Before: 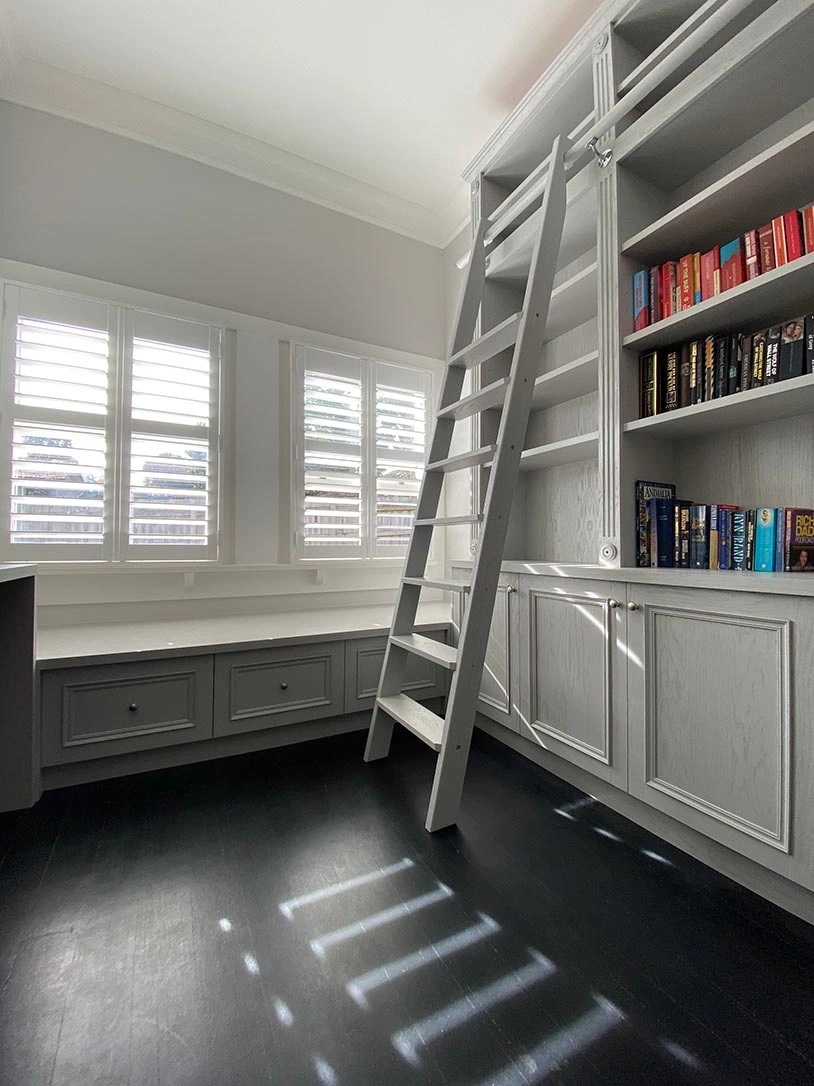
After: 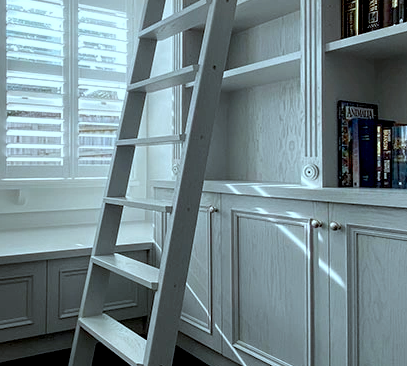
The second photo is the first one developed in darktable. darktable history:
exposure: black level correction 0.009, exposure 0.017 EV, compensate highlight preservation false
crop: left 36.682%, top 35.057%, right 13.195%, bottom 31.15%
color correction: highlights a* -11.52, highlights b* -15.72
